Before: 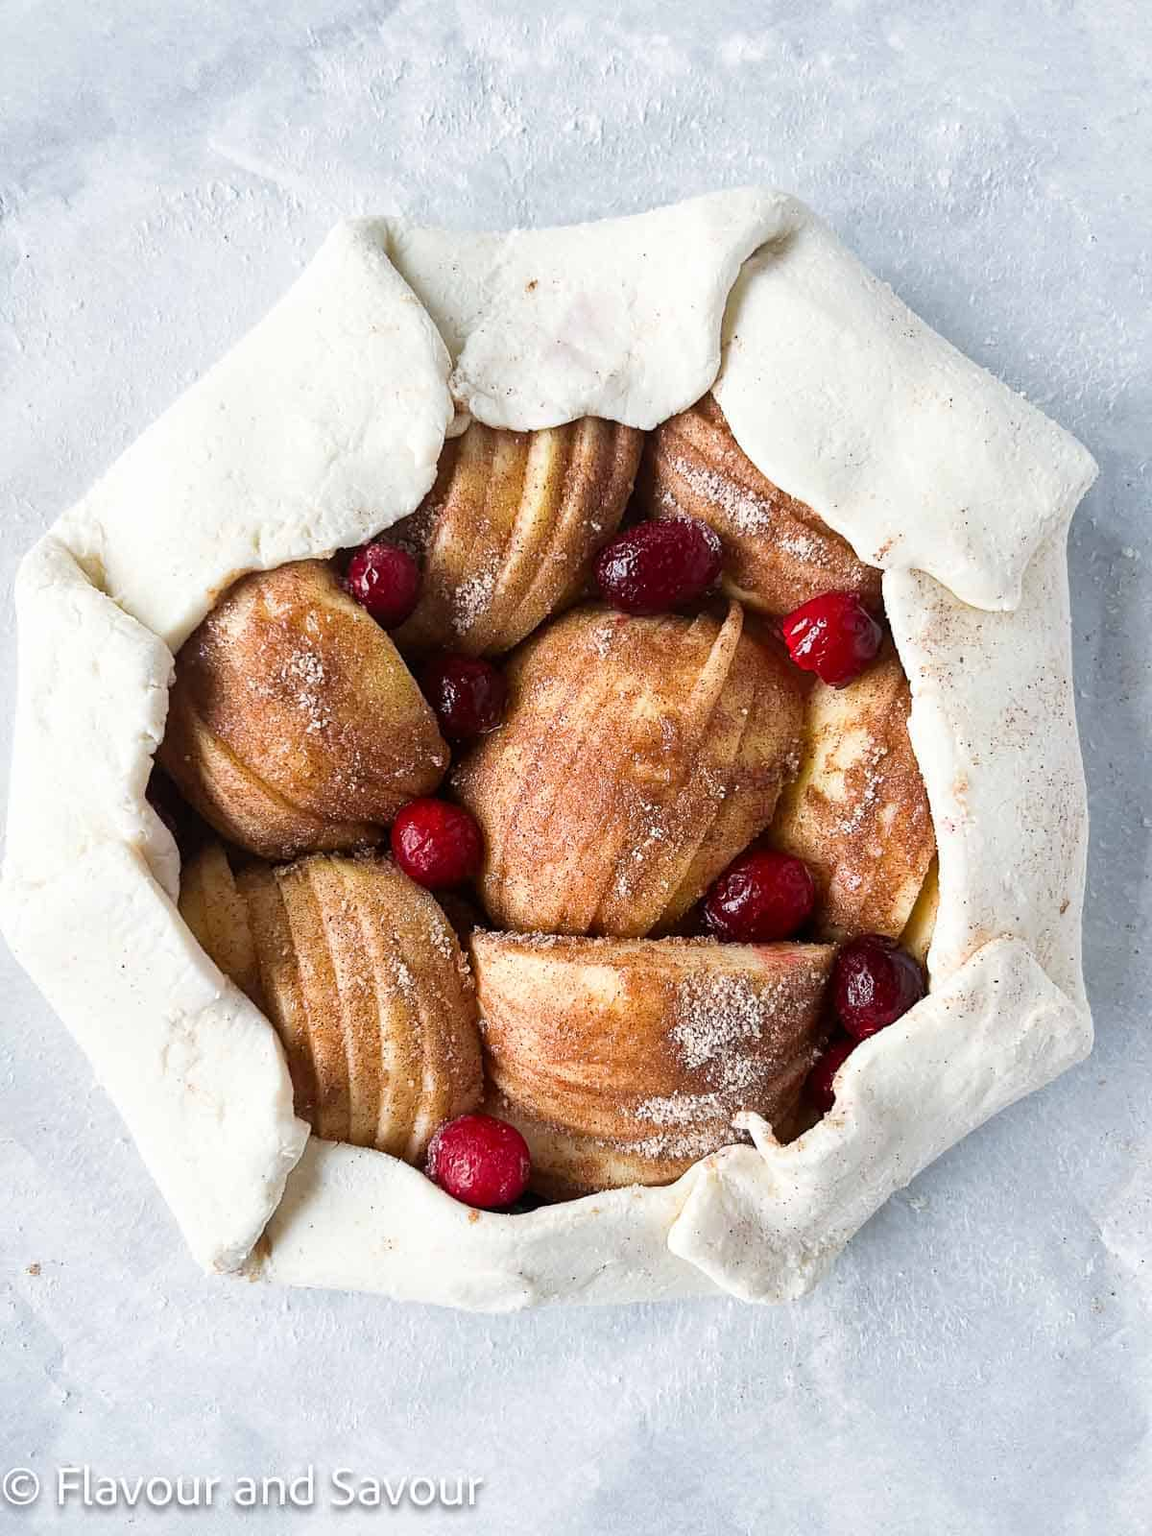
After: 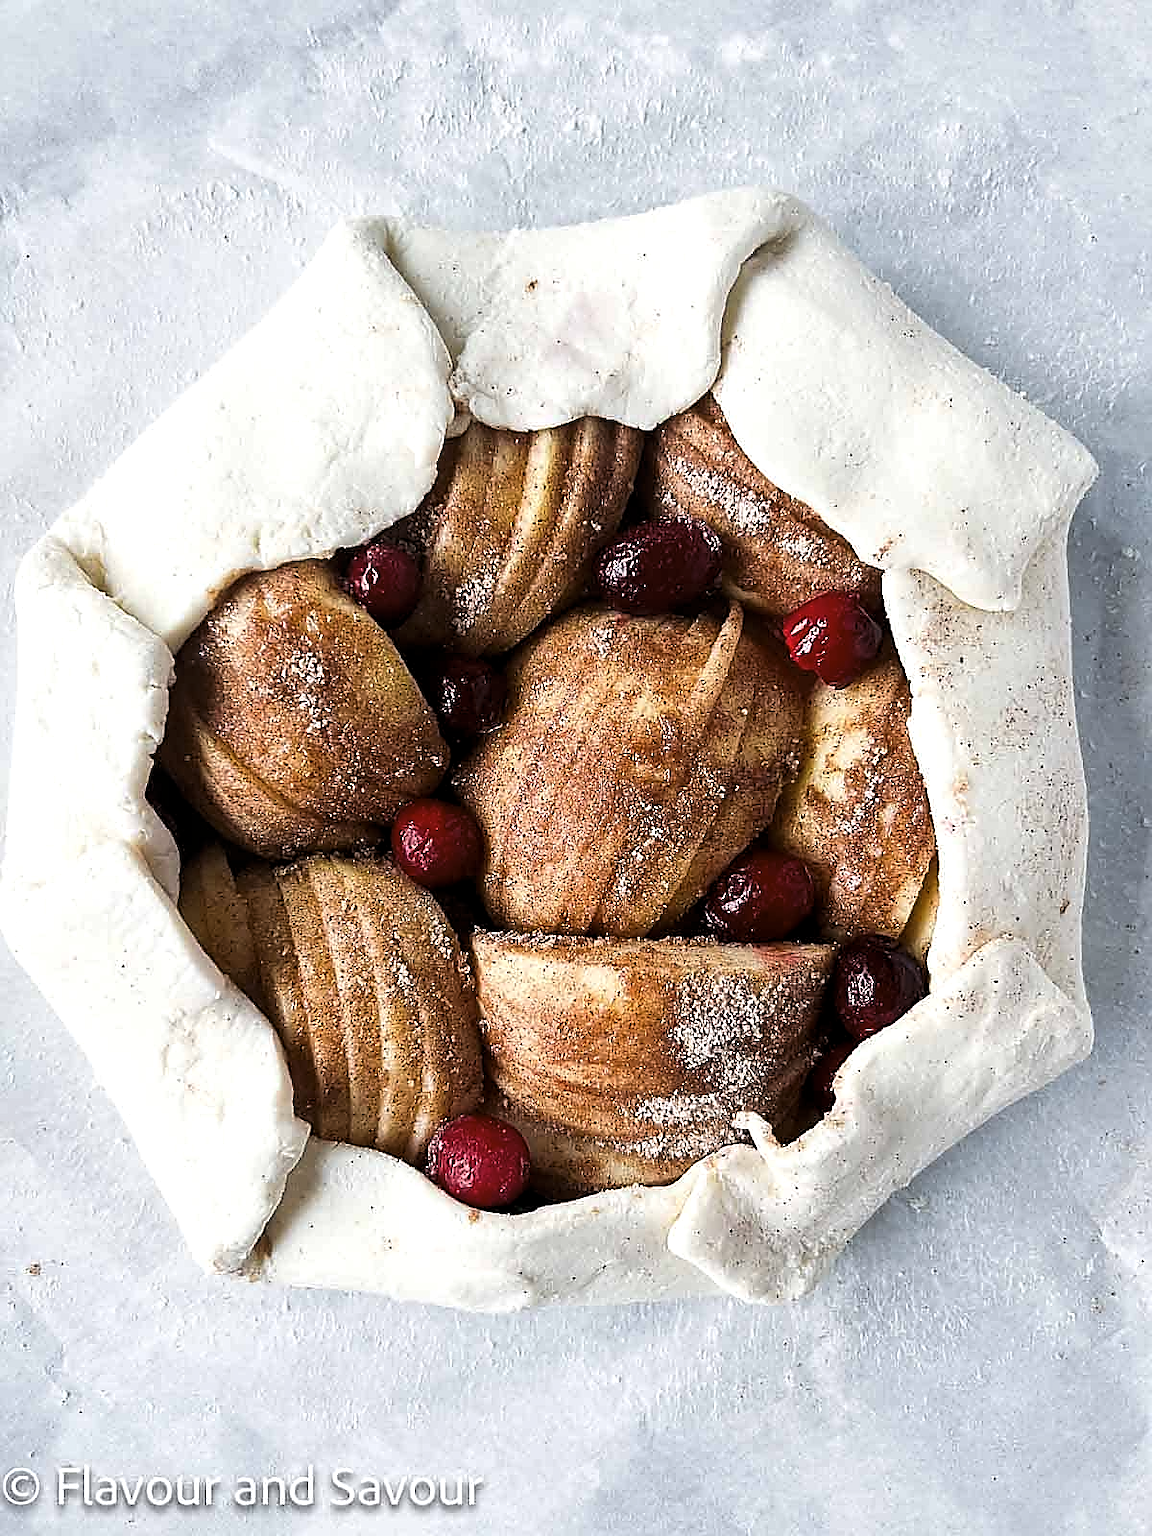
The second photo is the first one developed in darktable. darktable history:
levels: levels [0.029, 0.545, 0.971]
sharpen: radius 1.35, amount 1.249, threshold 0.697
